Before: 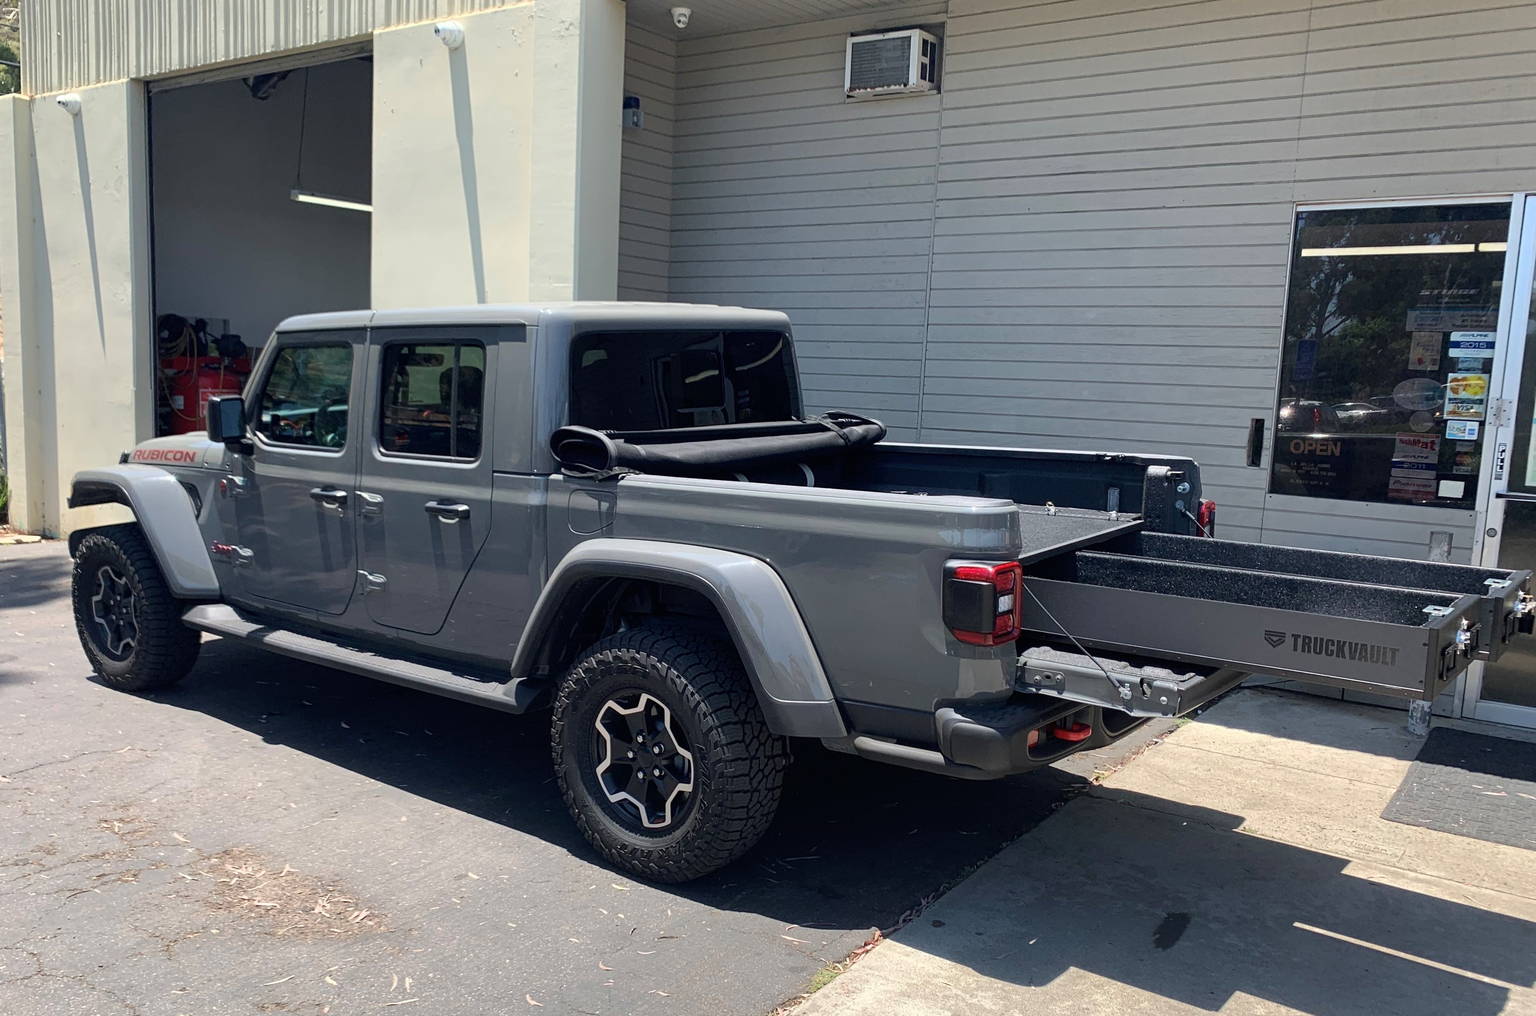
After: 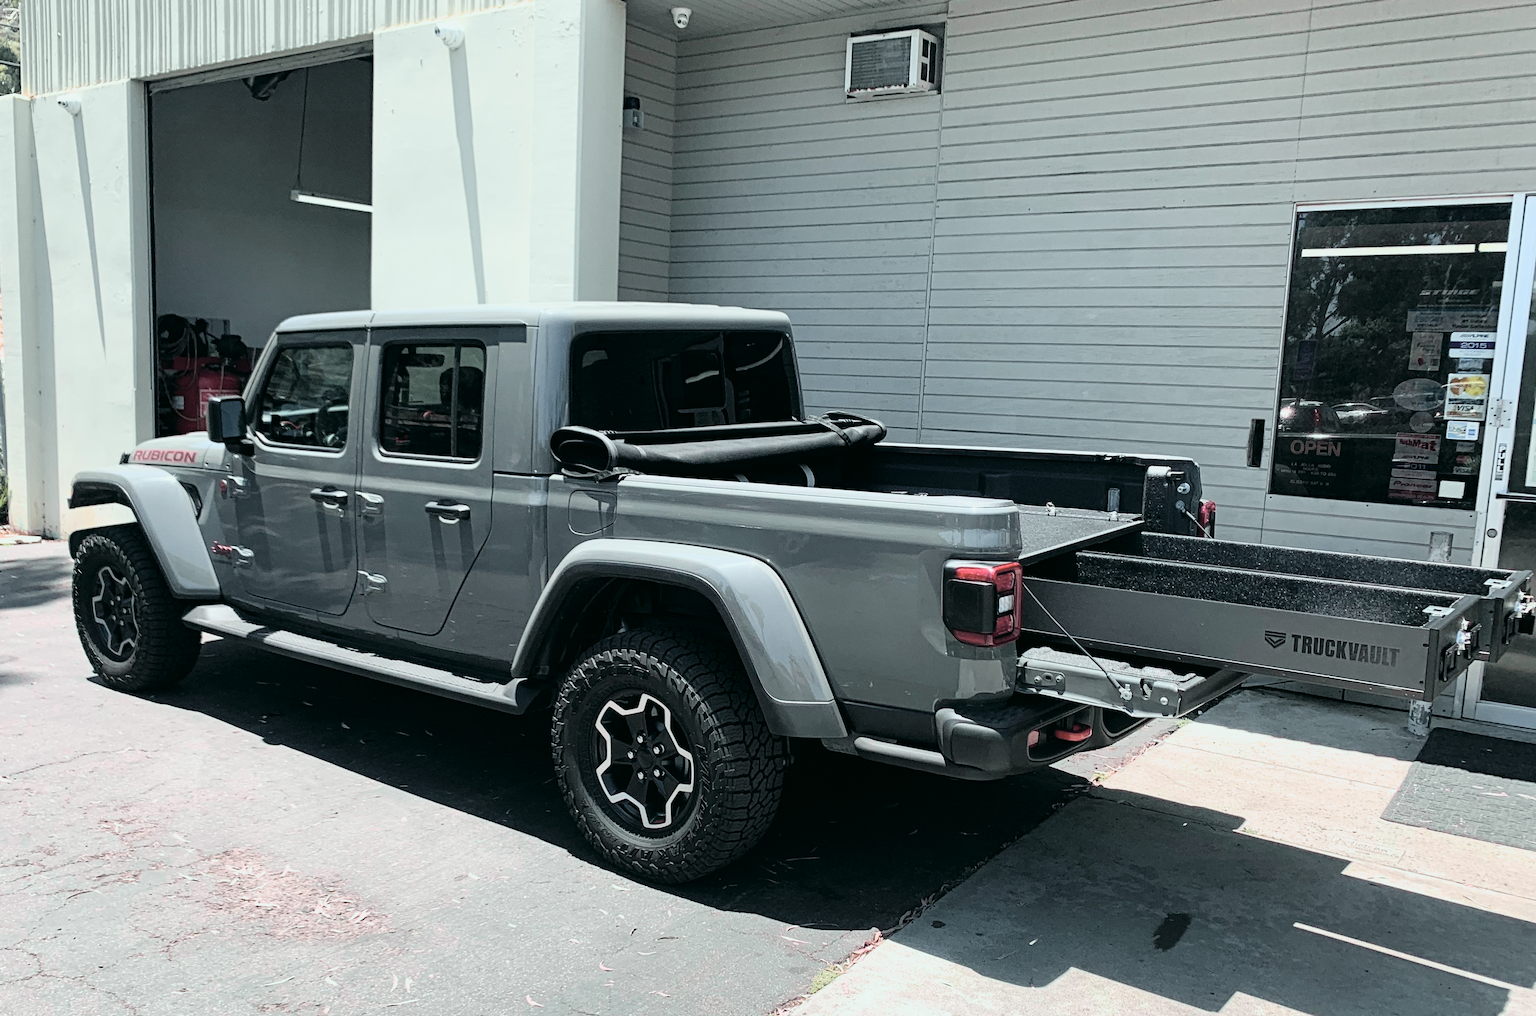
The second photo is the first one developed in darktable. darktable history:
haze removal: compatibility mode true, adaptive false
color correction: saturation 0.8
tone curve: curves: ch0 [(0, 0) (0.822, 0.825) (0.994, 0.955)]; ch1 [(0, 0) (0.226, 0.261) (0.383, 0.397) (0.46, 0.46) (0.498, 0.479) (0.524, 0.523) (0.578, 0.575) (1, 1)]; ch2 [(0, 0) (0.438, 0.456) (0.5, 0.498) (0.547, 0.515) (0.597, 0.58) (0.629, 0.603) (1, 1)], color space Lab, independent channels, preserve colors none
filmic rgb: white relative exposure 2.45 EV, hardness 6.33
contrast brightness saturation: contrast 0.14, brightness 0.21
contrast equalizer: y [[0.5 ×6], [0.5 ×6], [0.5, 0.5, 0.501, 0.545, 0.707, 0.863], [0 ×6], [0 ×6]]
